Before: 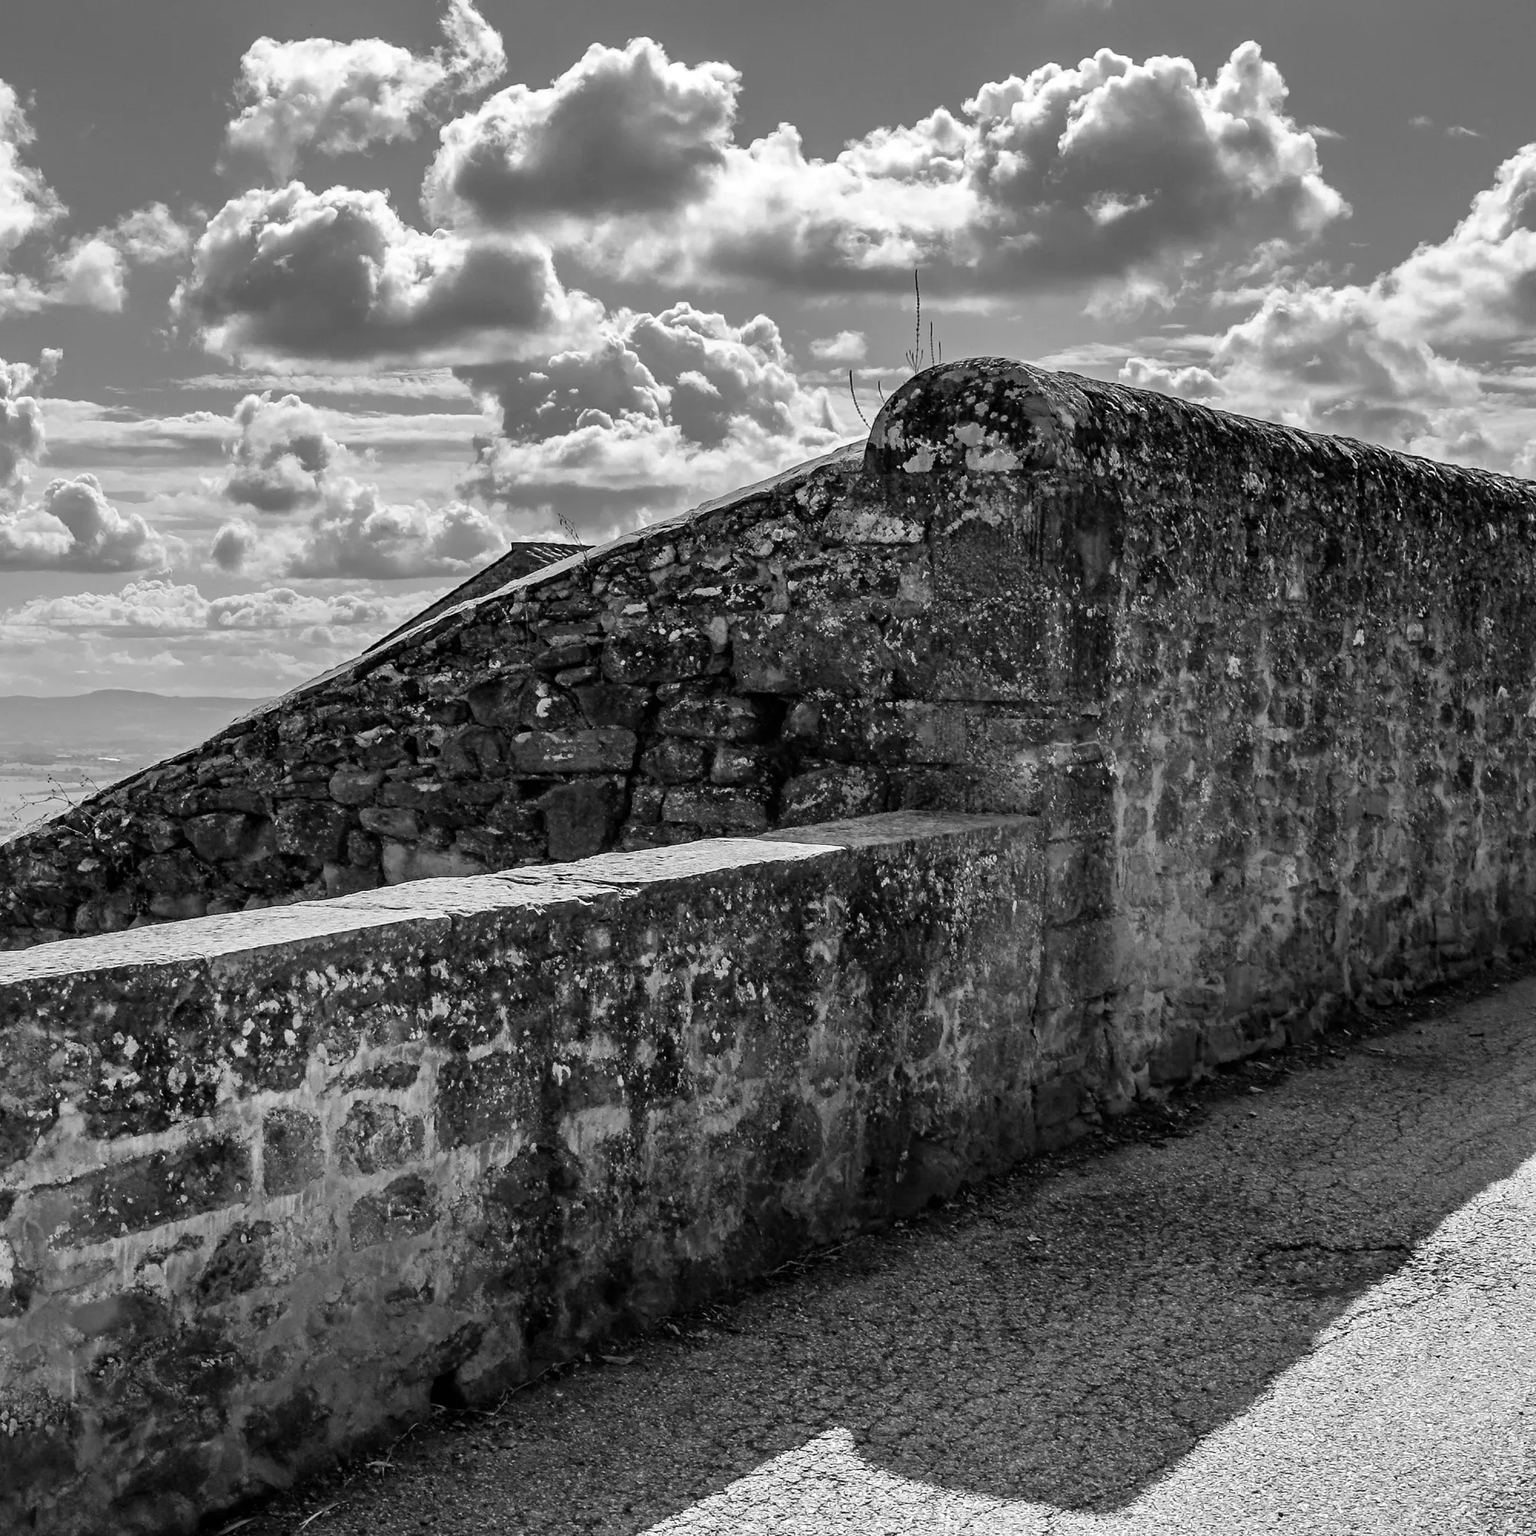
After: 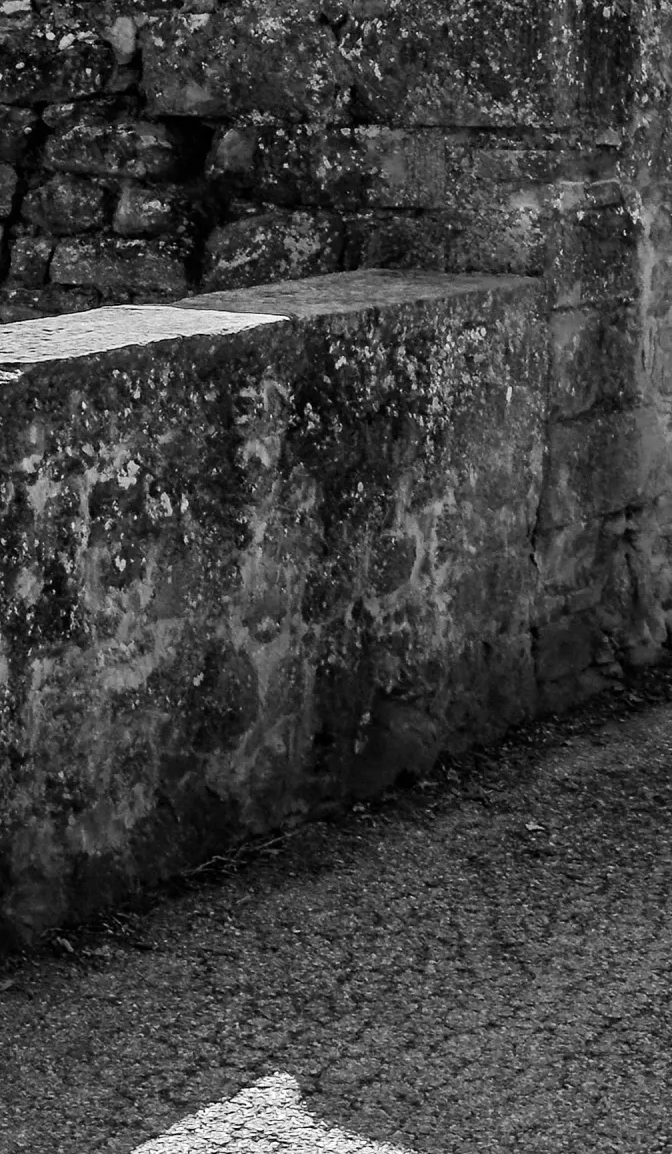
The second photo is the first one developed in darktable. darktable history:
crop: left 40.628%, top 39.302%, right 25.741%, bottom 2.997%
